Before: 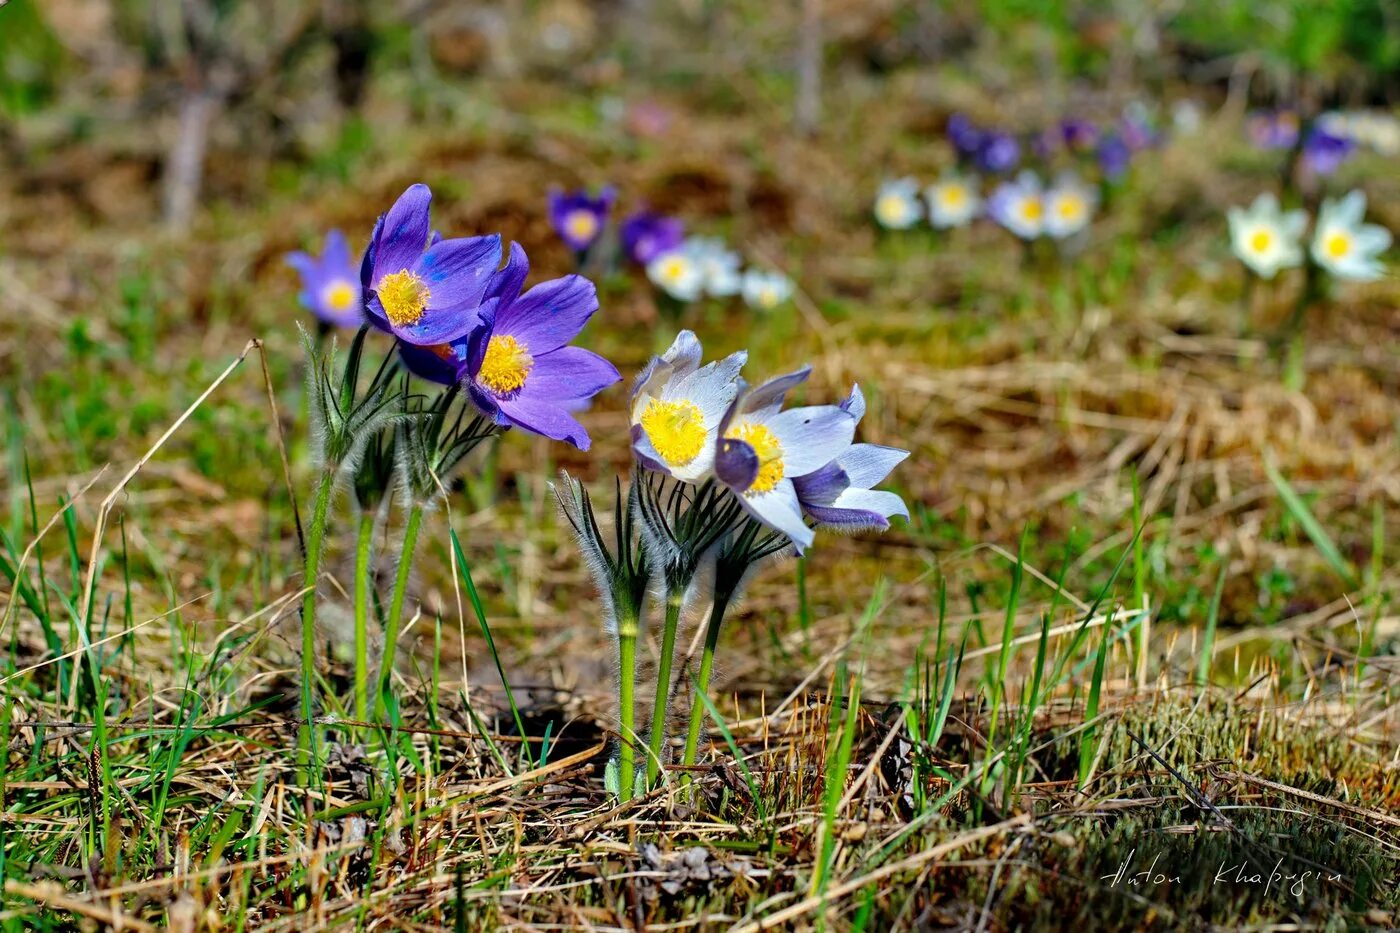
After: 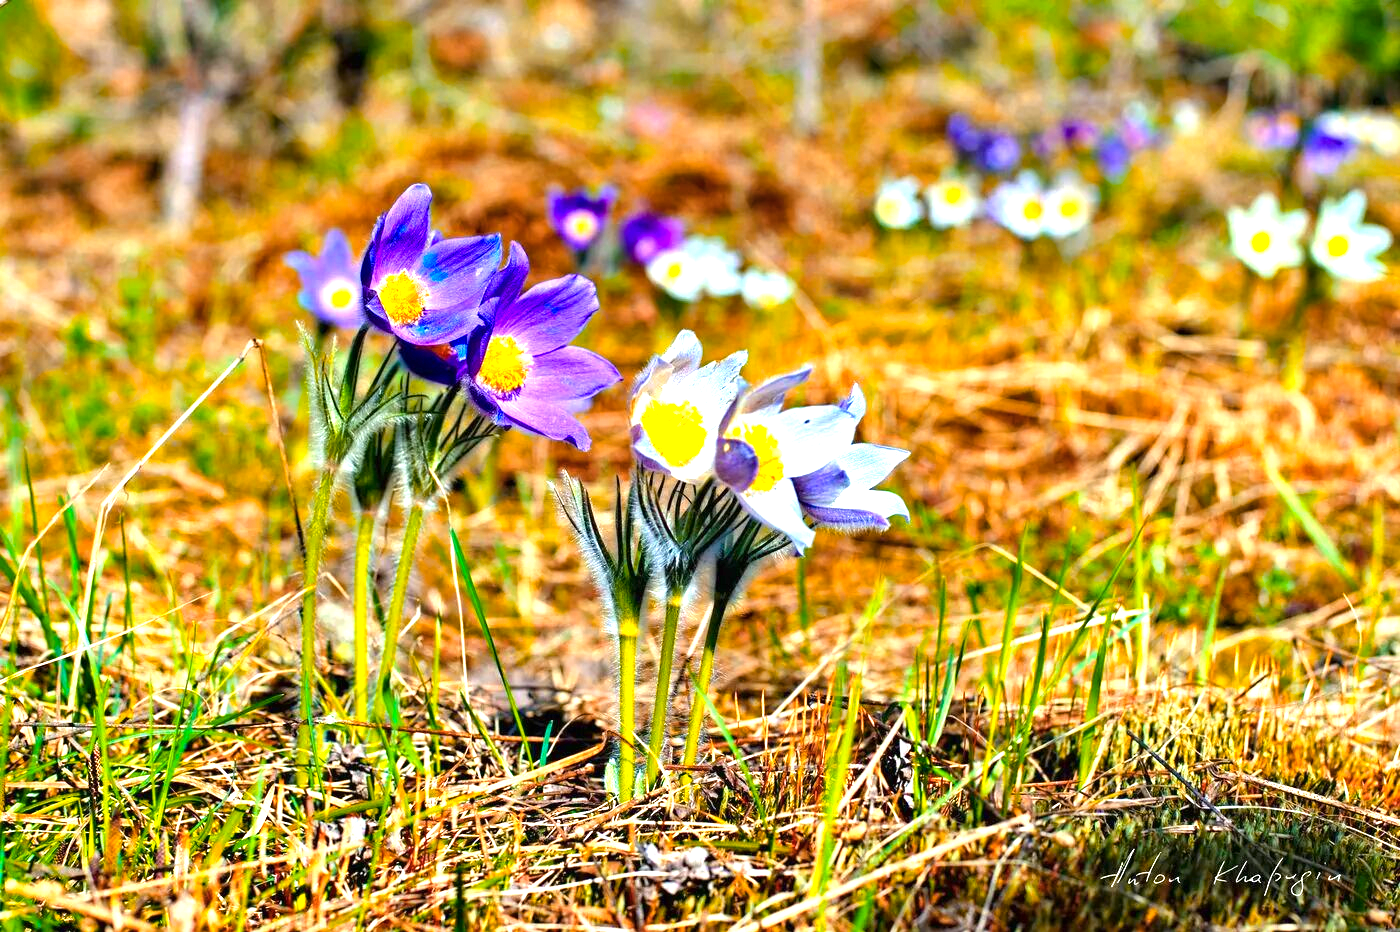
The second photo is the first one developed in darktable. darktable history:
exposure: black level correction 0, exposure 1.295 EV, compensate highlight preservation false
crop: bottom 0.073%
color zones: curves: ch1 [(0, 0.455) (0.063, 0.455) (0.286, 0.495) (0.429, 0.5) (0.571, 0.5) (0.714, 0.5) (0.857, 0.5) (1, 0.455)]; ch2 [(0, 0.532) (0.063, 0.521) (0.233, 0.447) (0.429, 0.489) (0.571, 0.5) (0.714, 0.5) (0.857, 0.5) (1, 0.532)]
color balance rgb: perceptual saturation grading › global saturation 30.806%, perceptual brilliance grading › global brilliance 3.221%, global vibrance 20%
